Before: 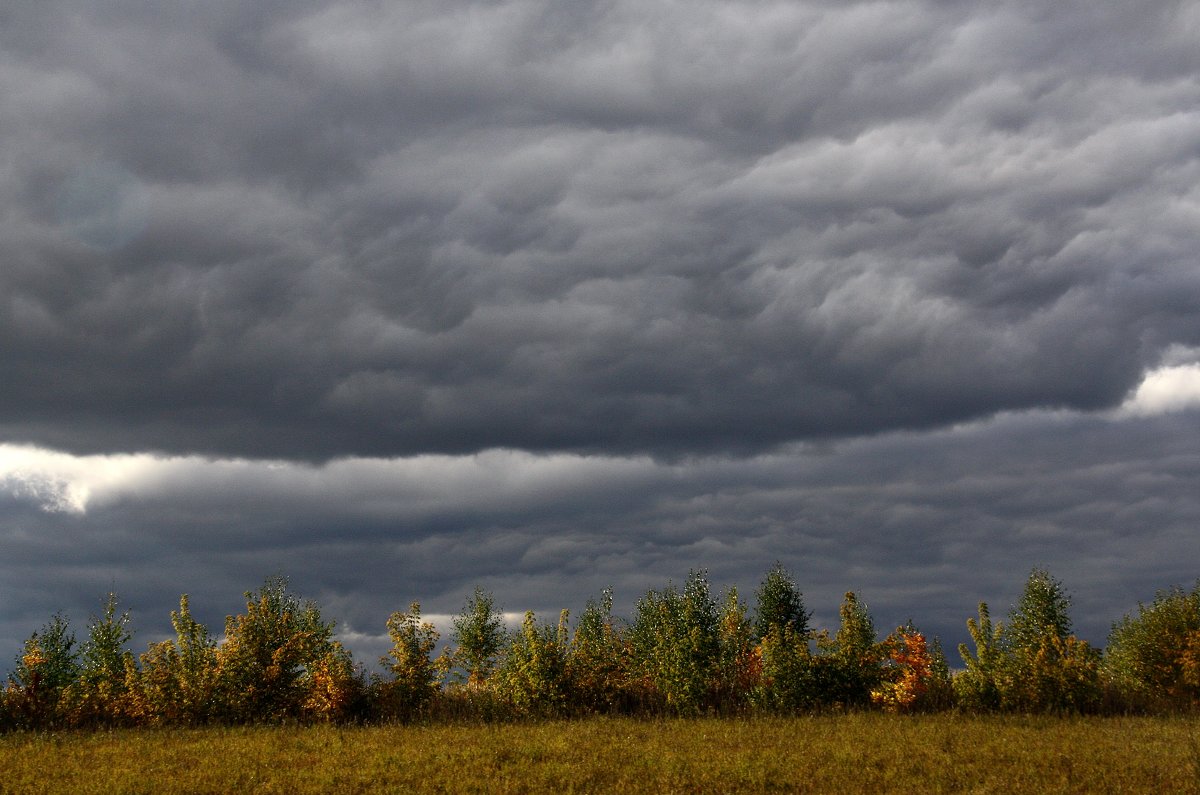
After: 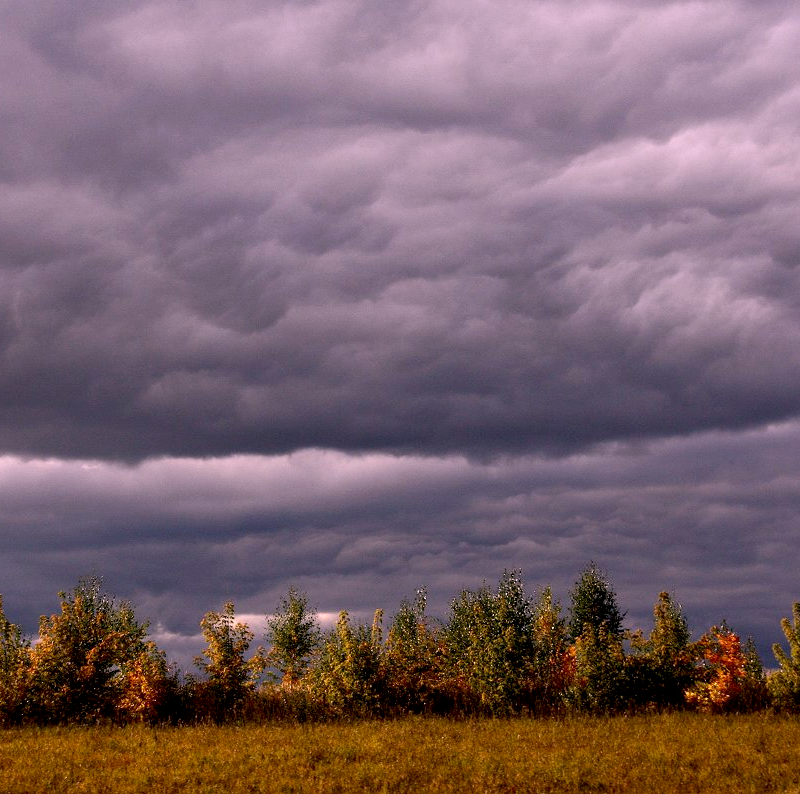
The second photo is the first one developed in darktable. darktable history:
crop and rotate: left 15.546%, right 17.787%
exposure: black level correction 0.009, exposure 0.119 EV, compensate highlight preservation false
bloom: size 38%, threshold 95%, strength 30%
white balance: red 1.188, blue 1.11
